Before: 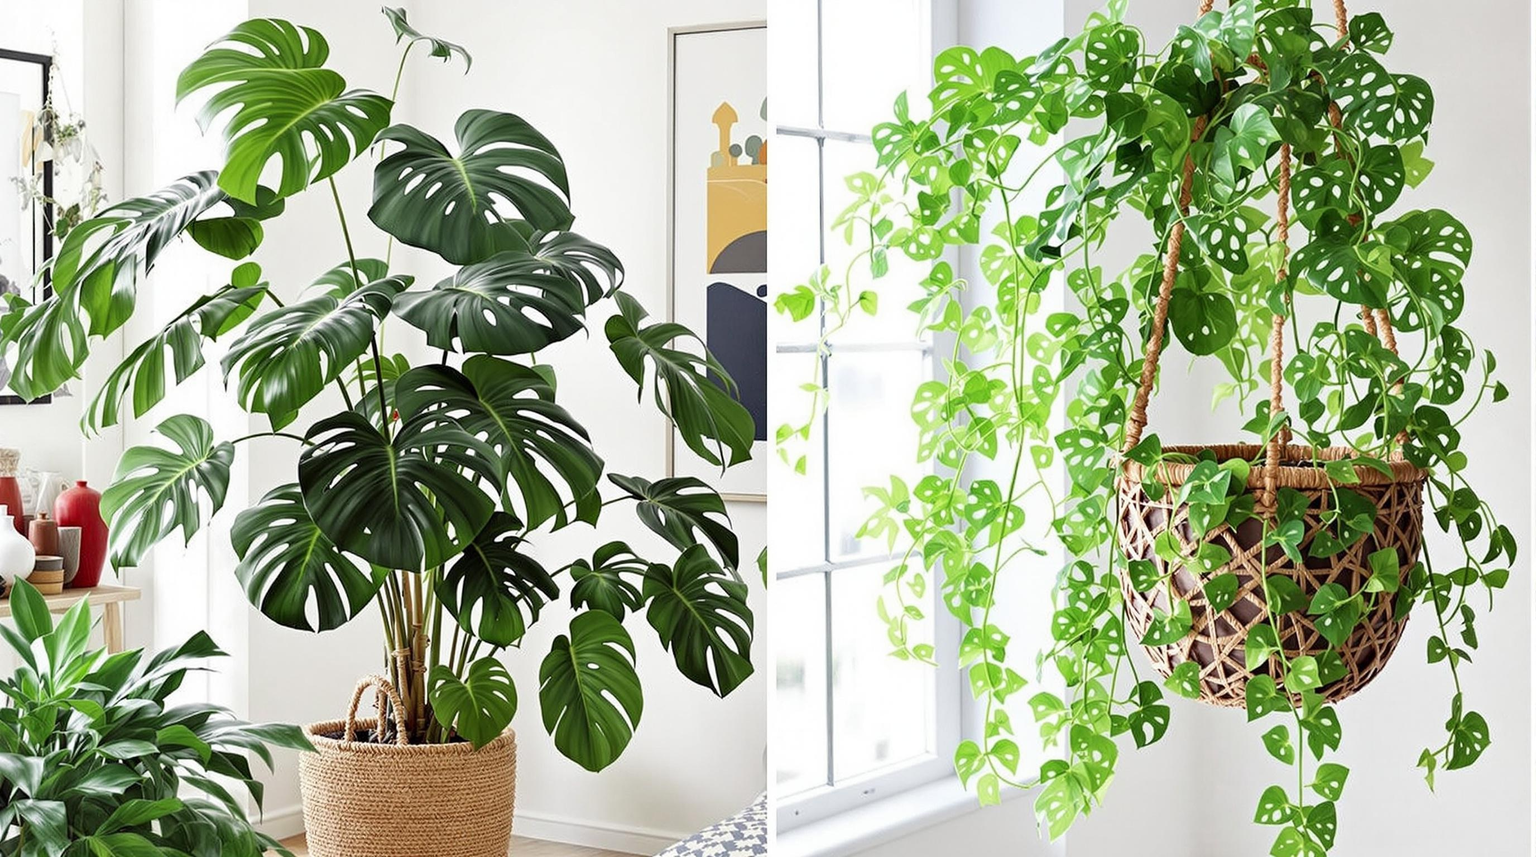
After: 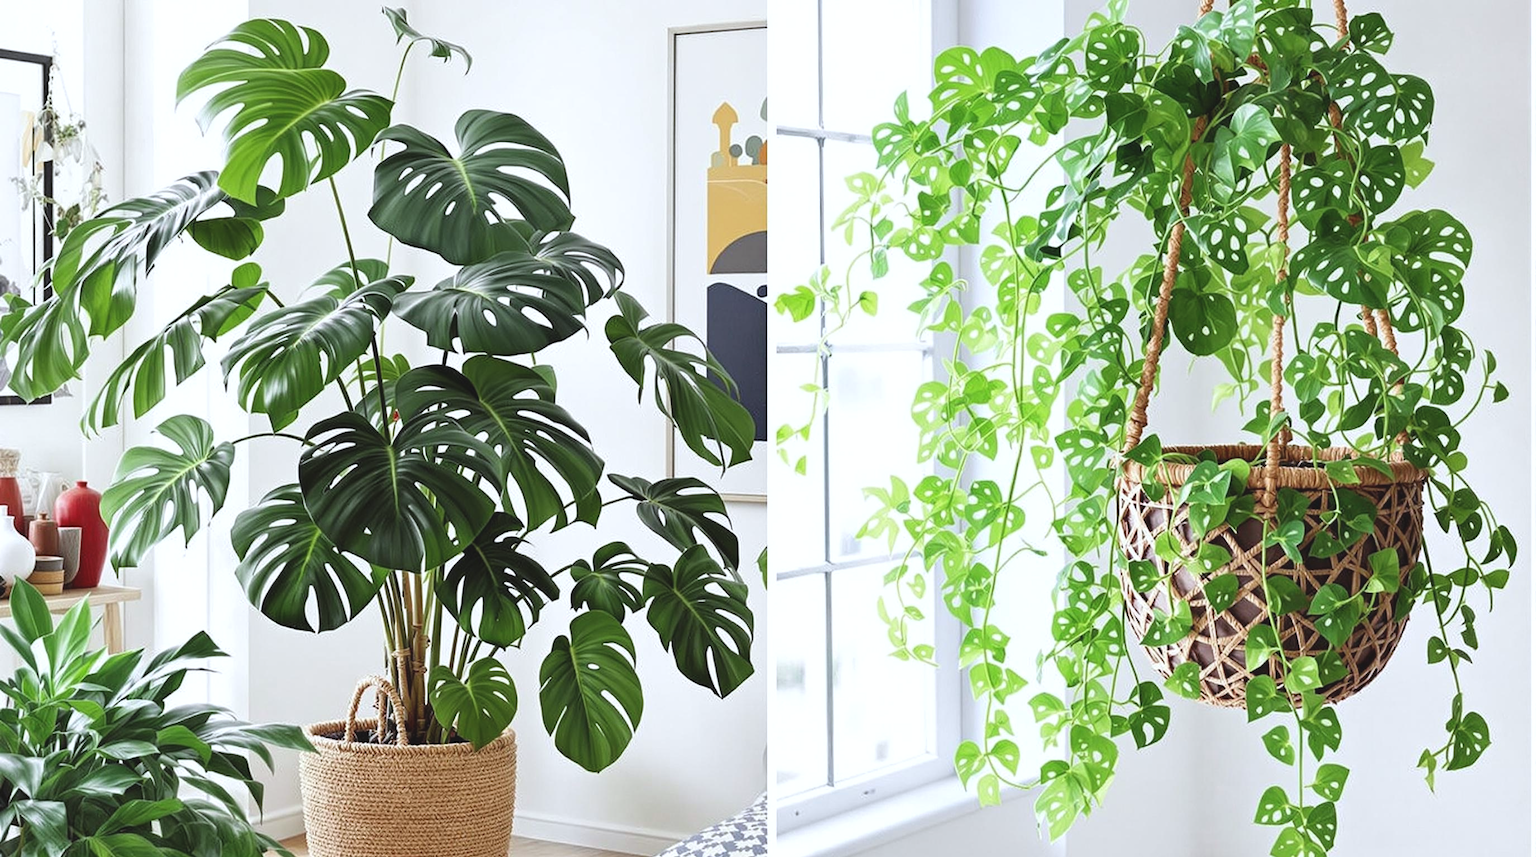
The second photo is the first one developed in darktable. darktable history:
white balance: red 0.974, blue 1.044
exposure: black level correction -0.008, exposure 0.067 EV, compensate highlight preservation false
